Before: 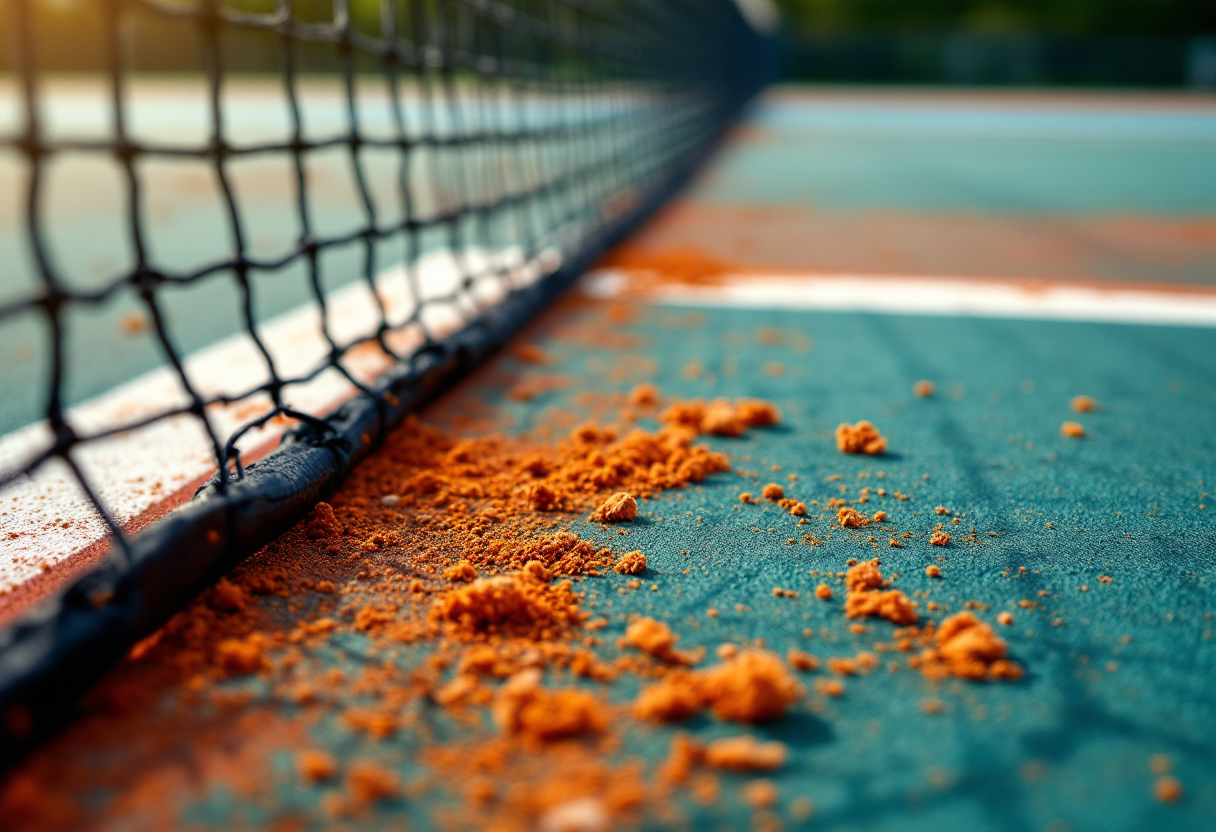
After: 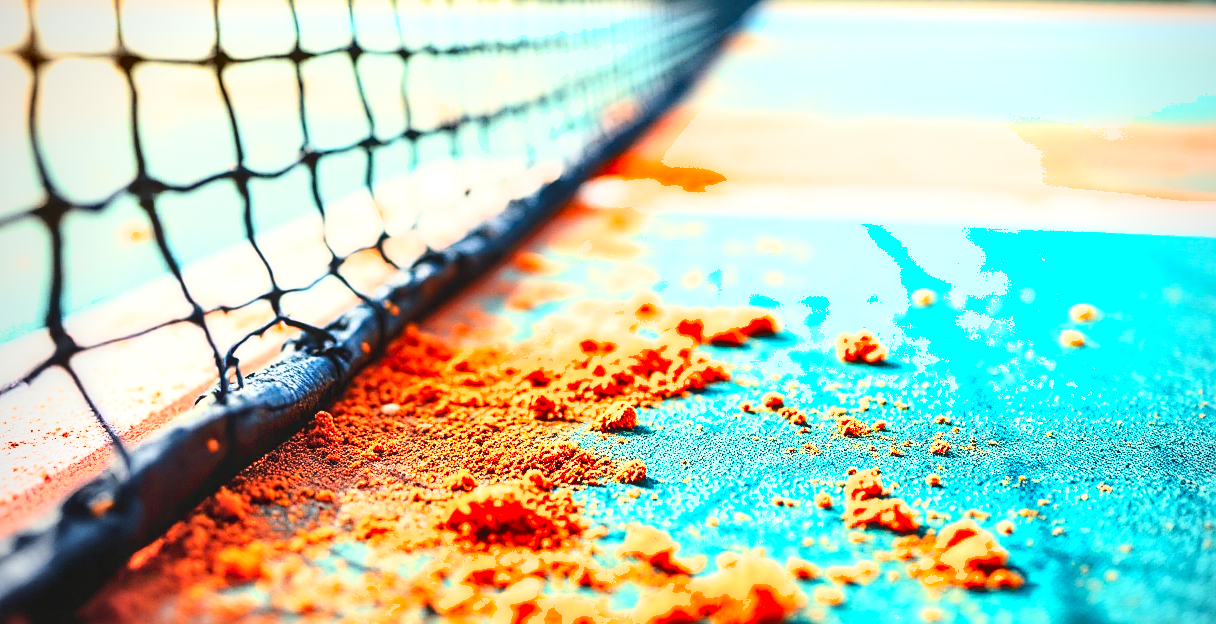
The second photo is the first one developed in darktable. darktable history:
exposure: exposure 2 EV, compensate highlight preservation false
base curve: curves: ch0 [(0, 0) (0.032, 0.037) (0.105, 0.228) (0.435, 0.76) (0.856, 0.983) (1, 1)]
white balance: red 1, blue 1
local contrast: detail 110%
crop: top 11.038%, bottom 13.962%
sharpen: on, module defaults
vignetting: fall-off radius 60.92%
shadows and highlights: shadows 53, soften with gaussian
